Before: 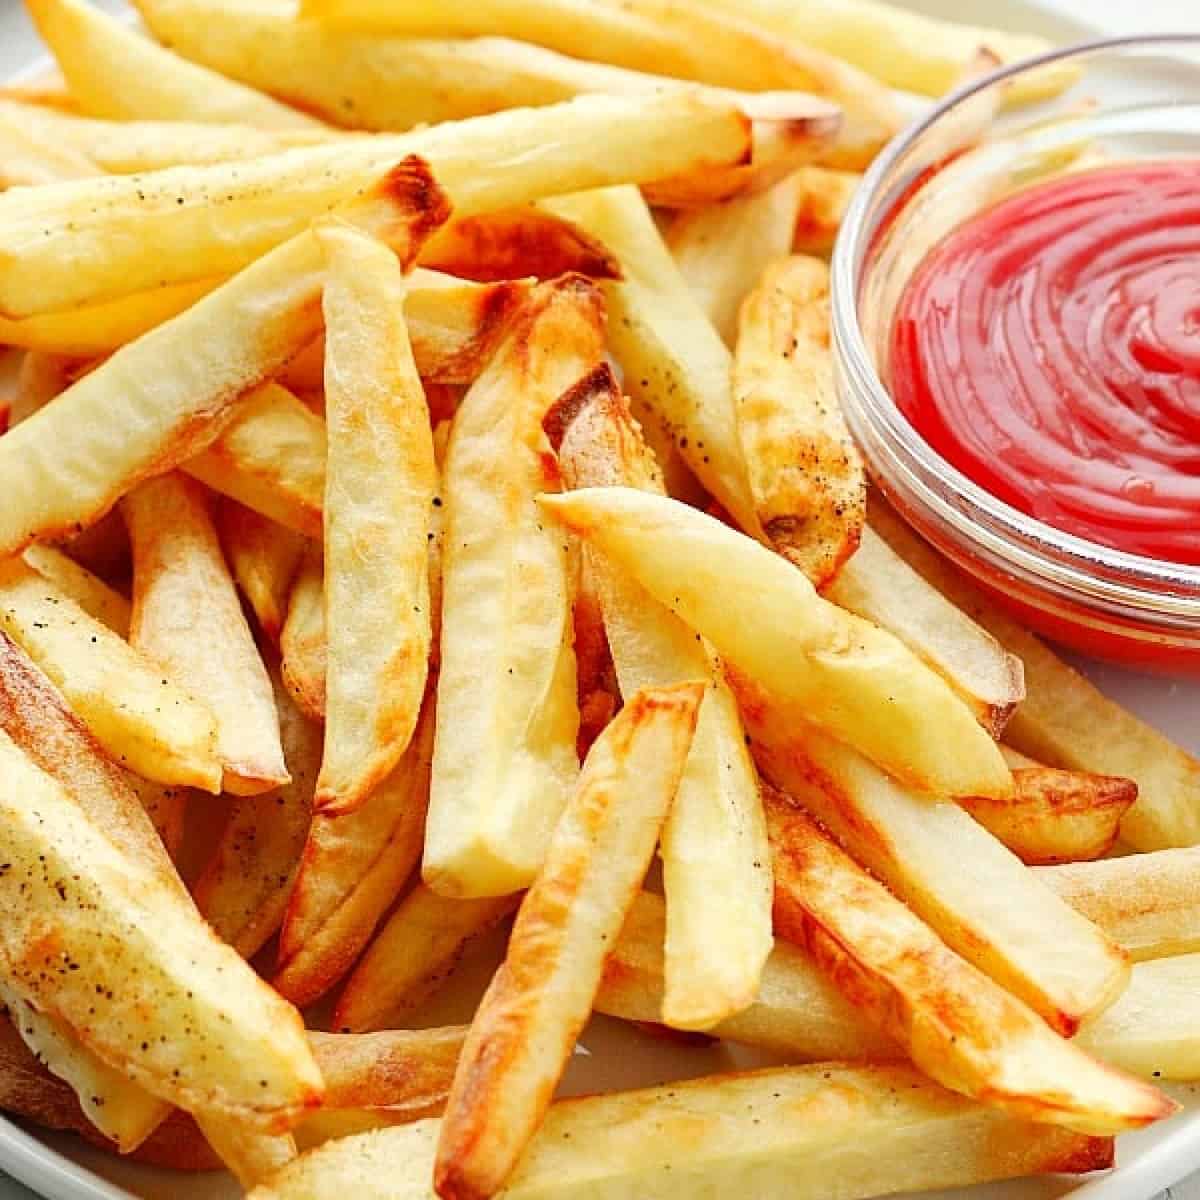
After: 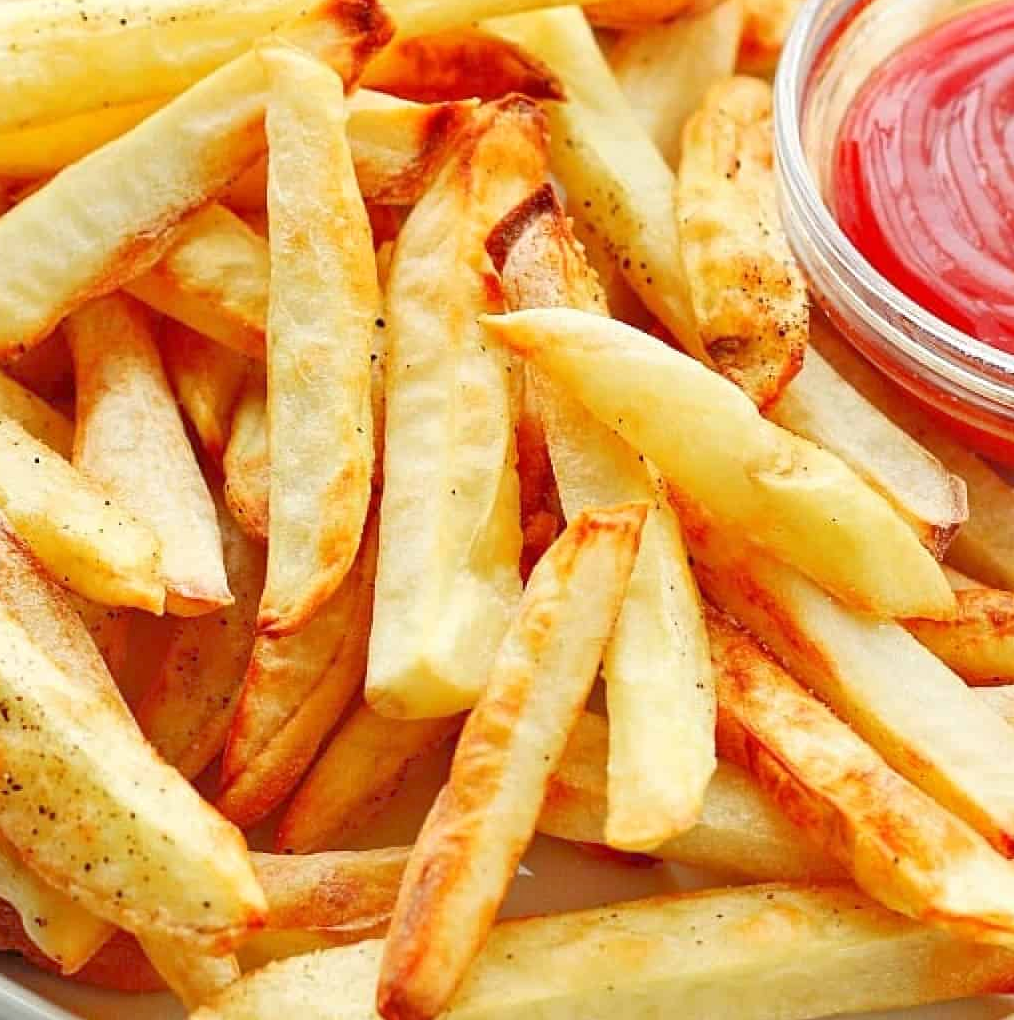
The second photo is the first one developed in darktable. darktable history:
tone equalizer: -7 EV 0.148 EV, -6 EV 0.607 EV, -5 EV 1.14 EV, -4 EV 1.35 EV, -3 EV 1.17 EV, -2 EV 0.6 EV, -1 EV 0.154 EV
crop and rotate: left 4.78%, top 14.971%, right 10.667%
